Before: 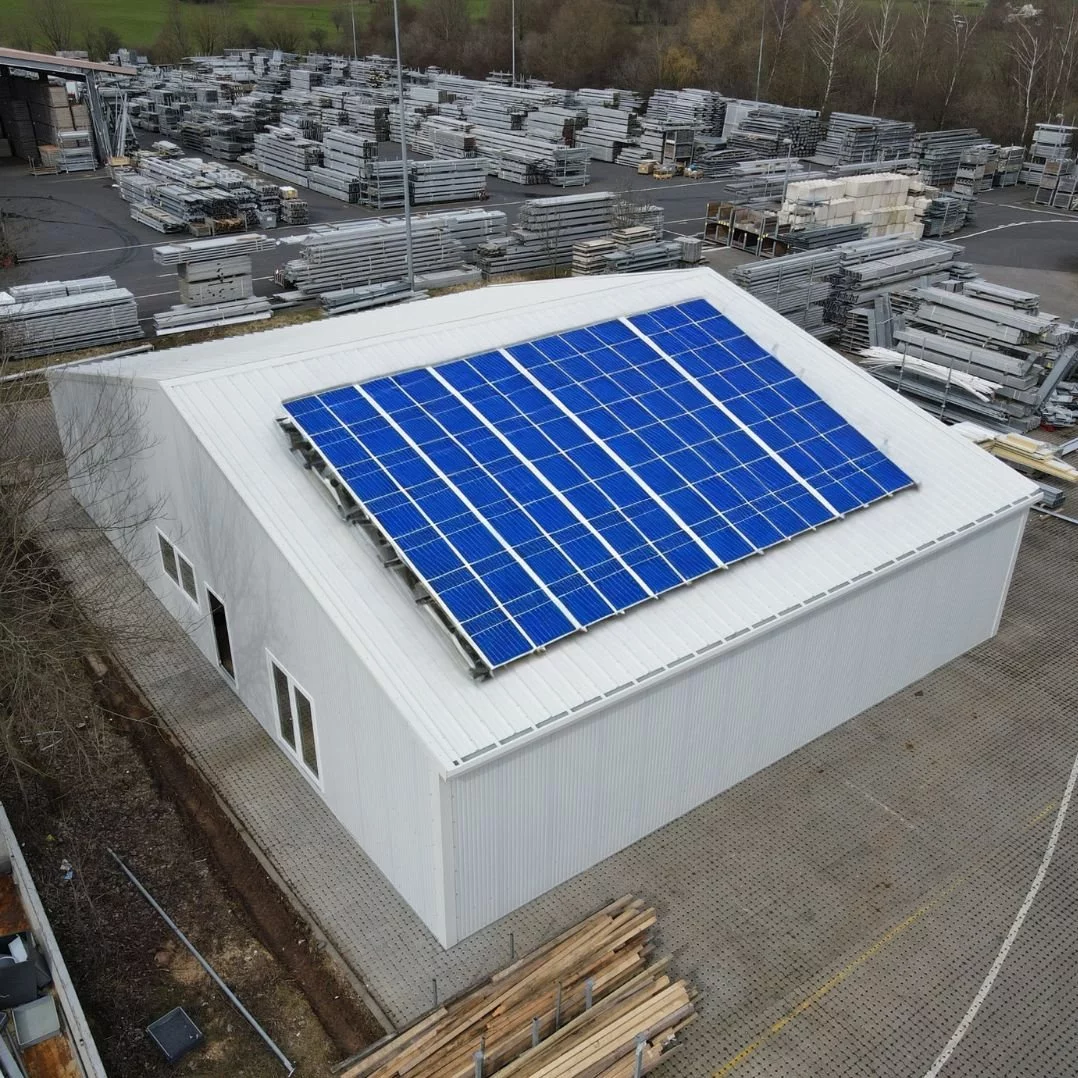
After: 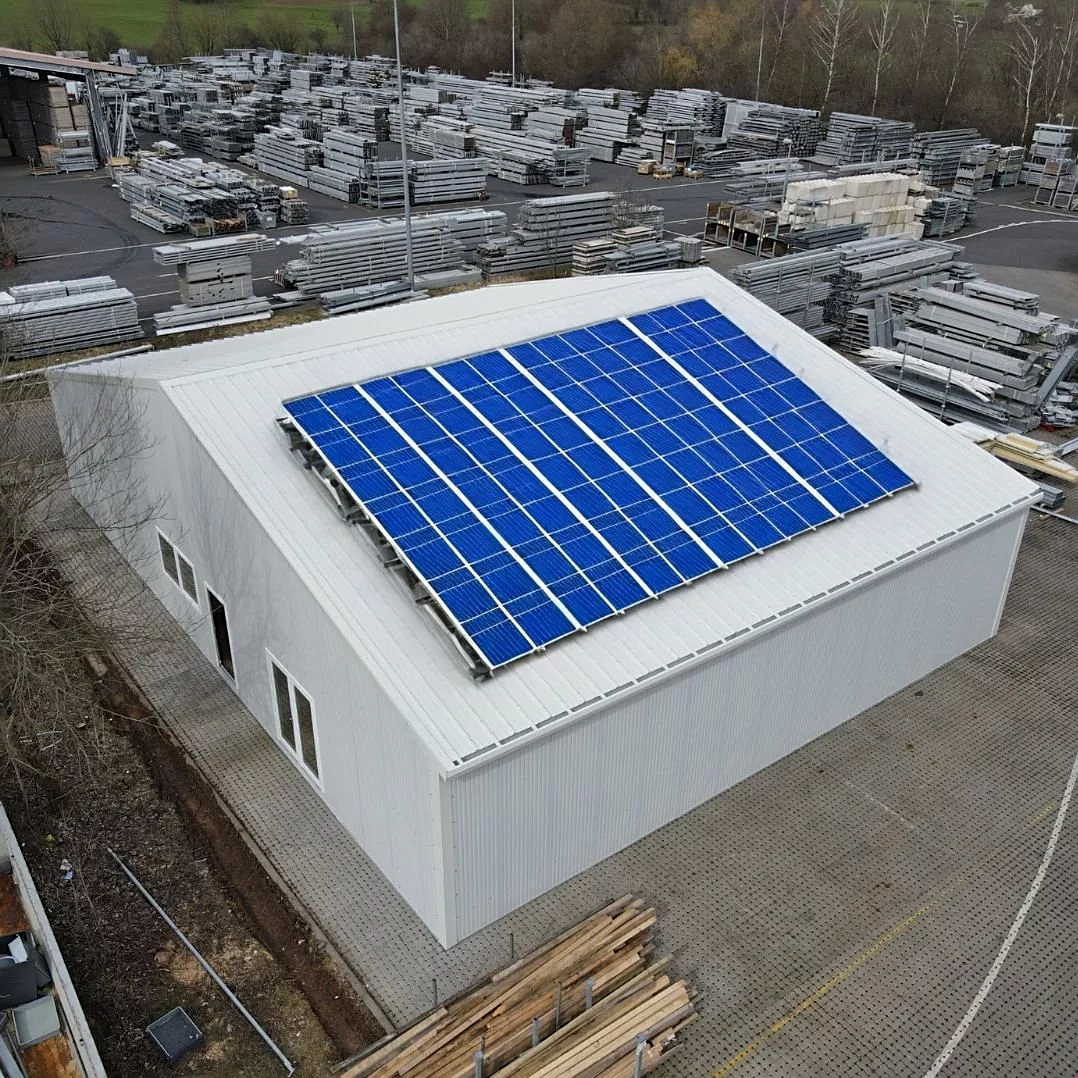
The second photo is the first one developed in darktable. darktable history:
shadows and highlights: shadows 43.65, white point adjustment -1.38, highlights color adjustment 32.05%, soften with gaussian
sharpen: radius 2.517, amount 0.32
